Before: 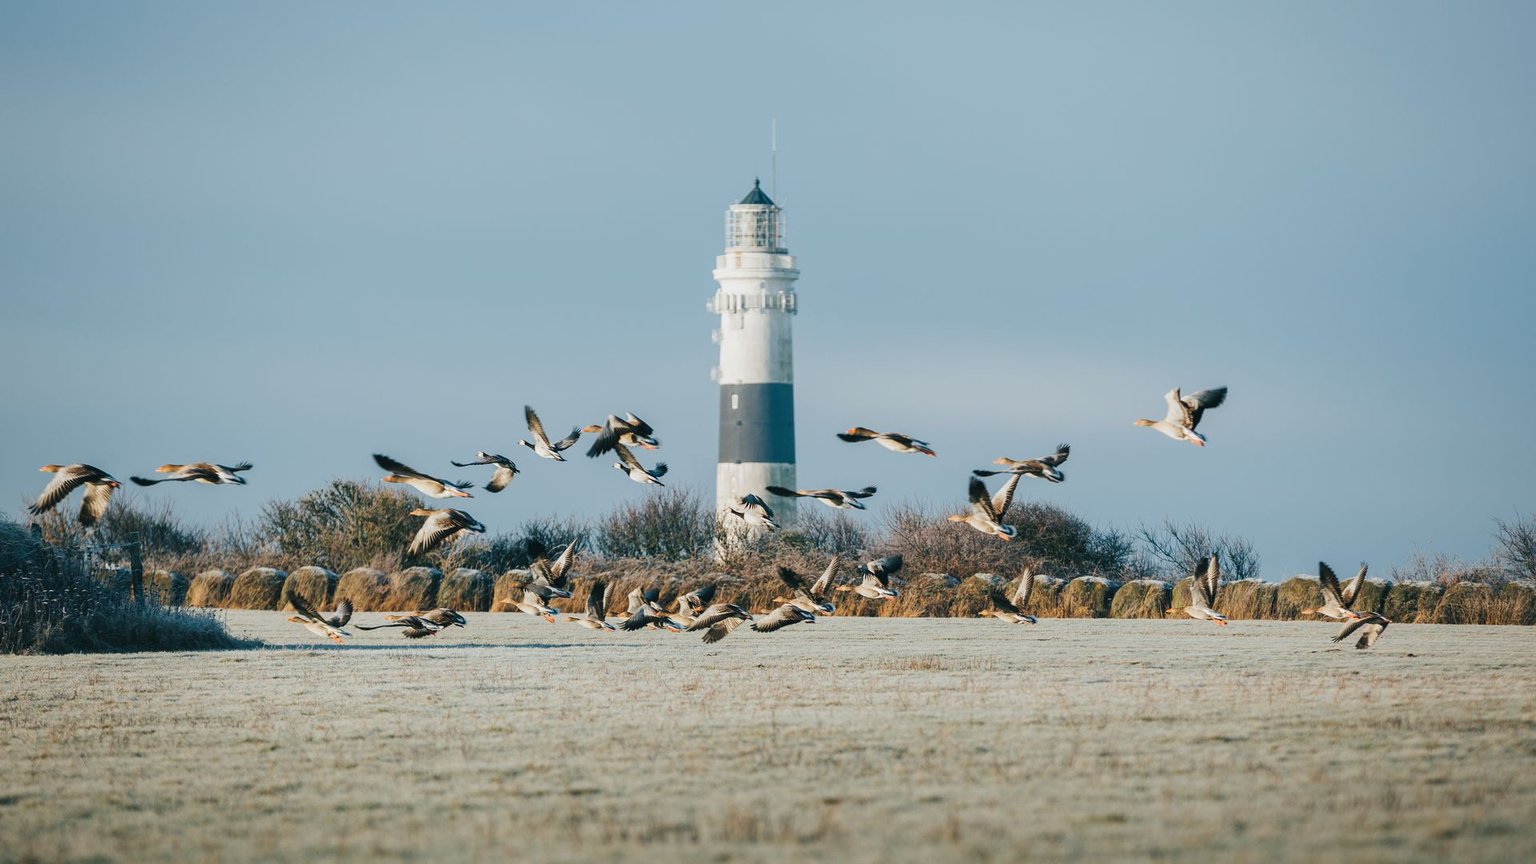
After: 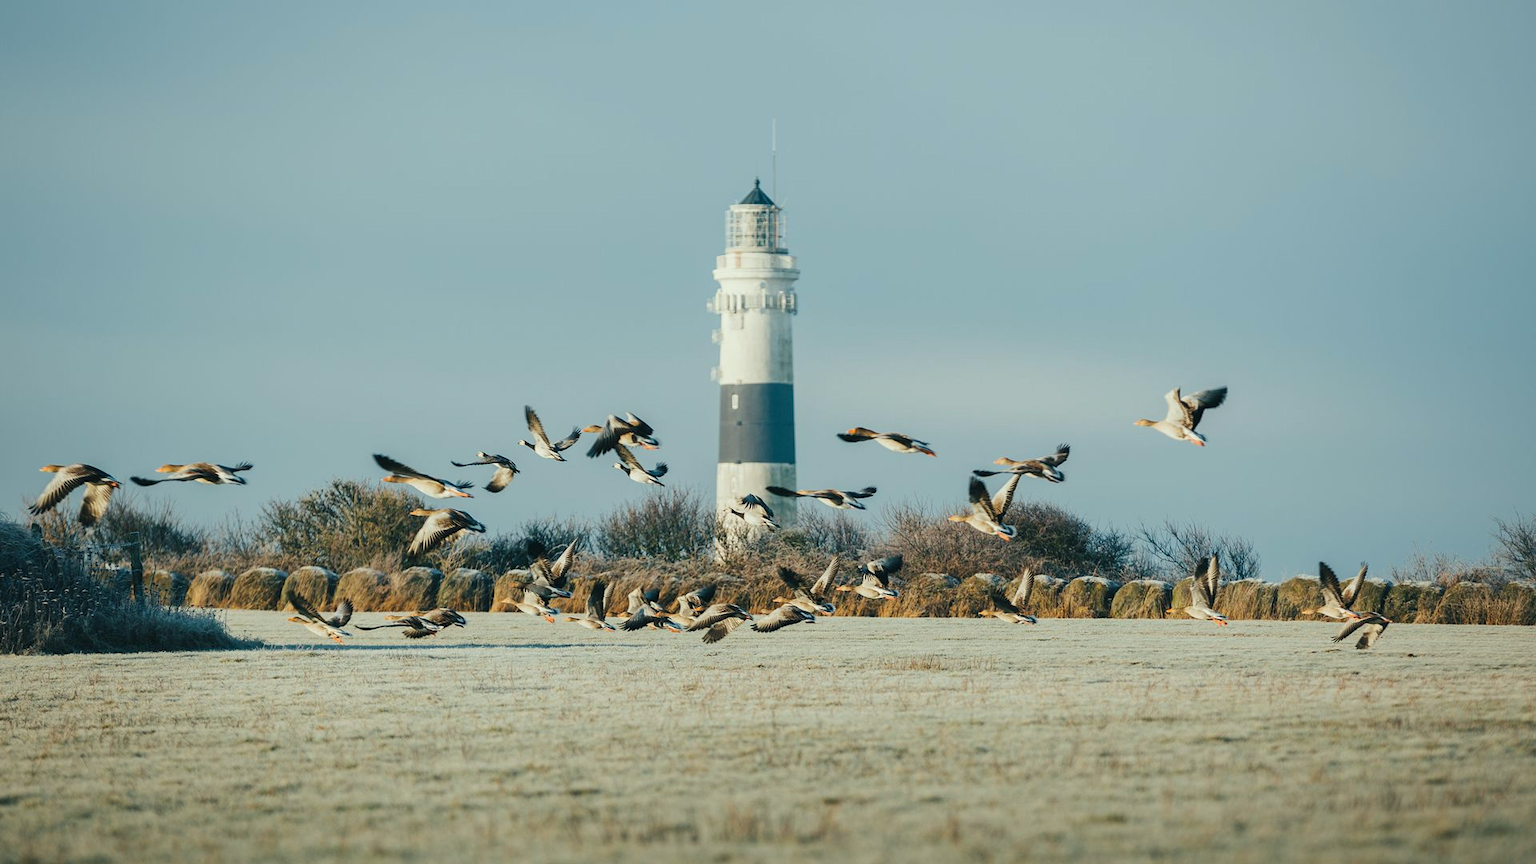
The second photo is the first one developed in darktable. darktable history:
color correction: highlights a* -4.28, highlights b* 7.02
